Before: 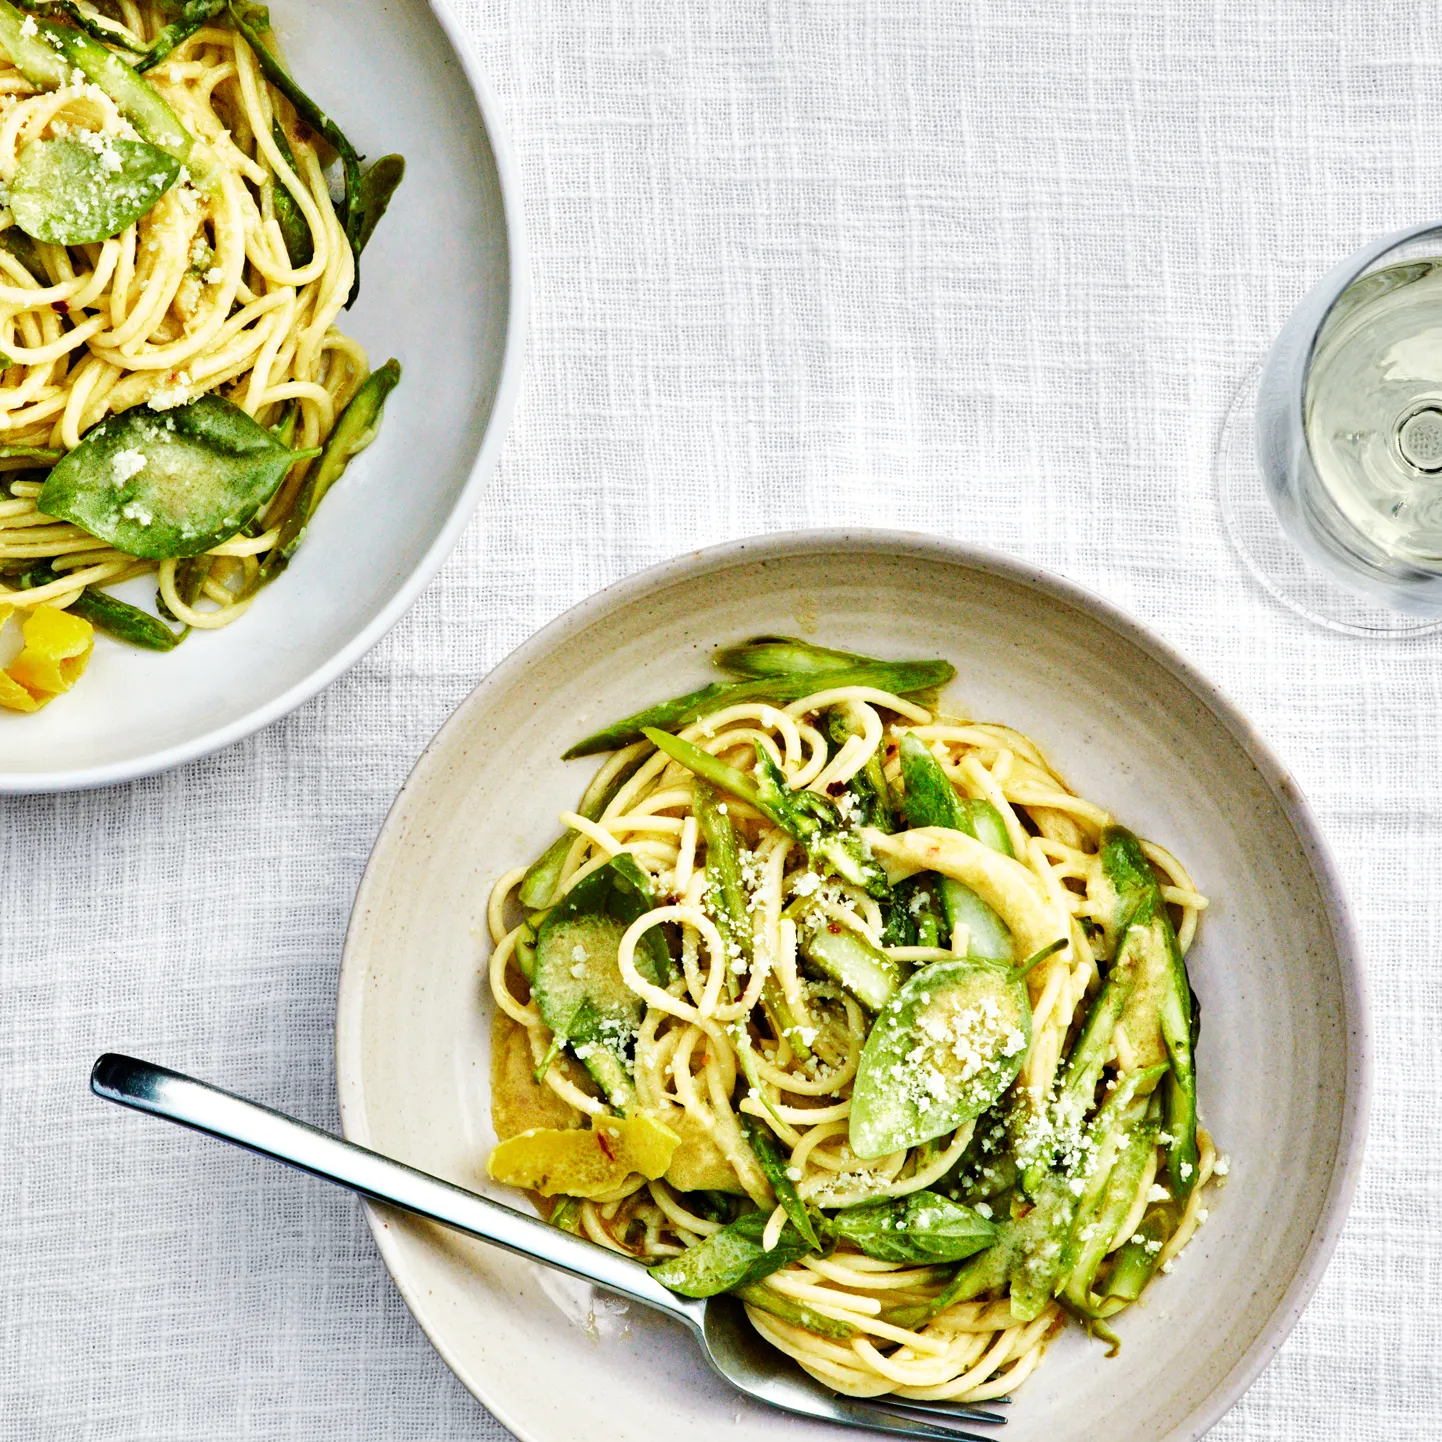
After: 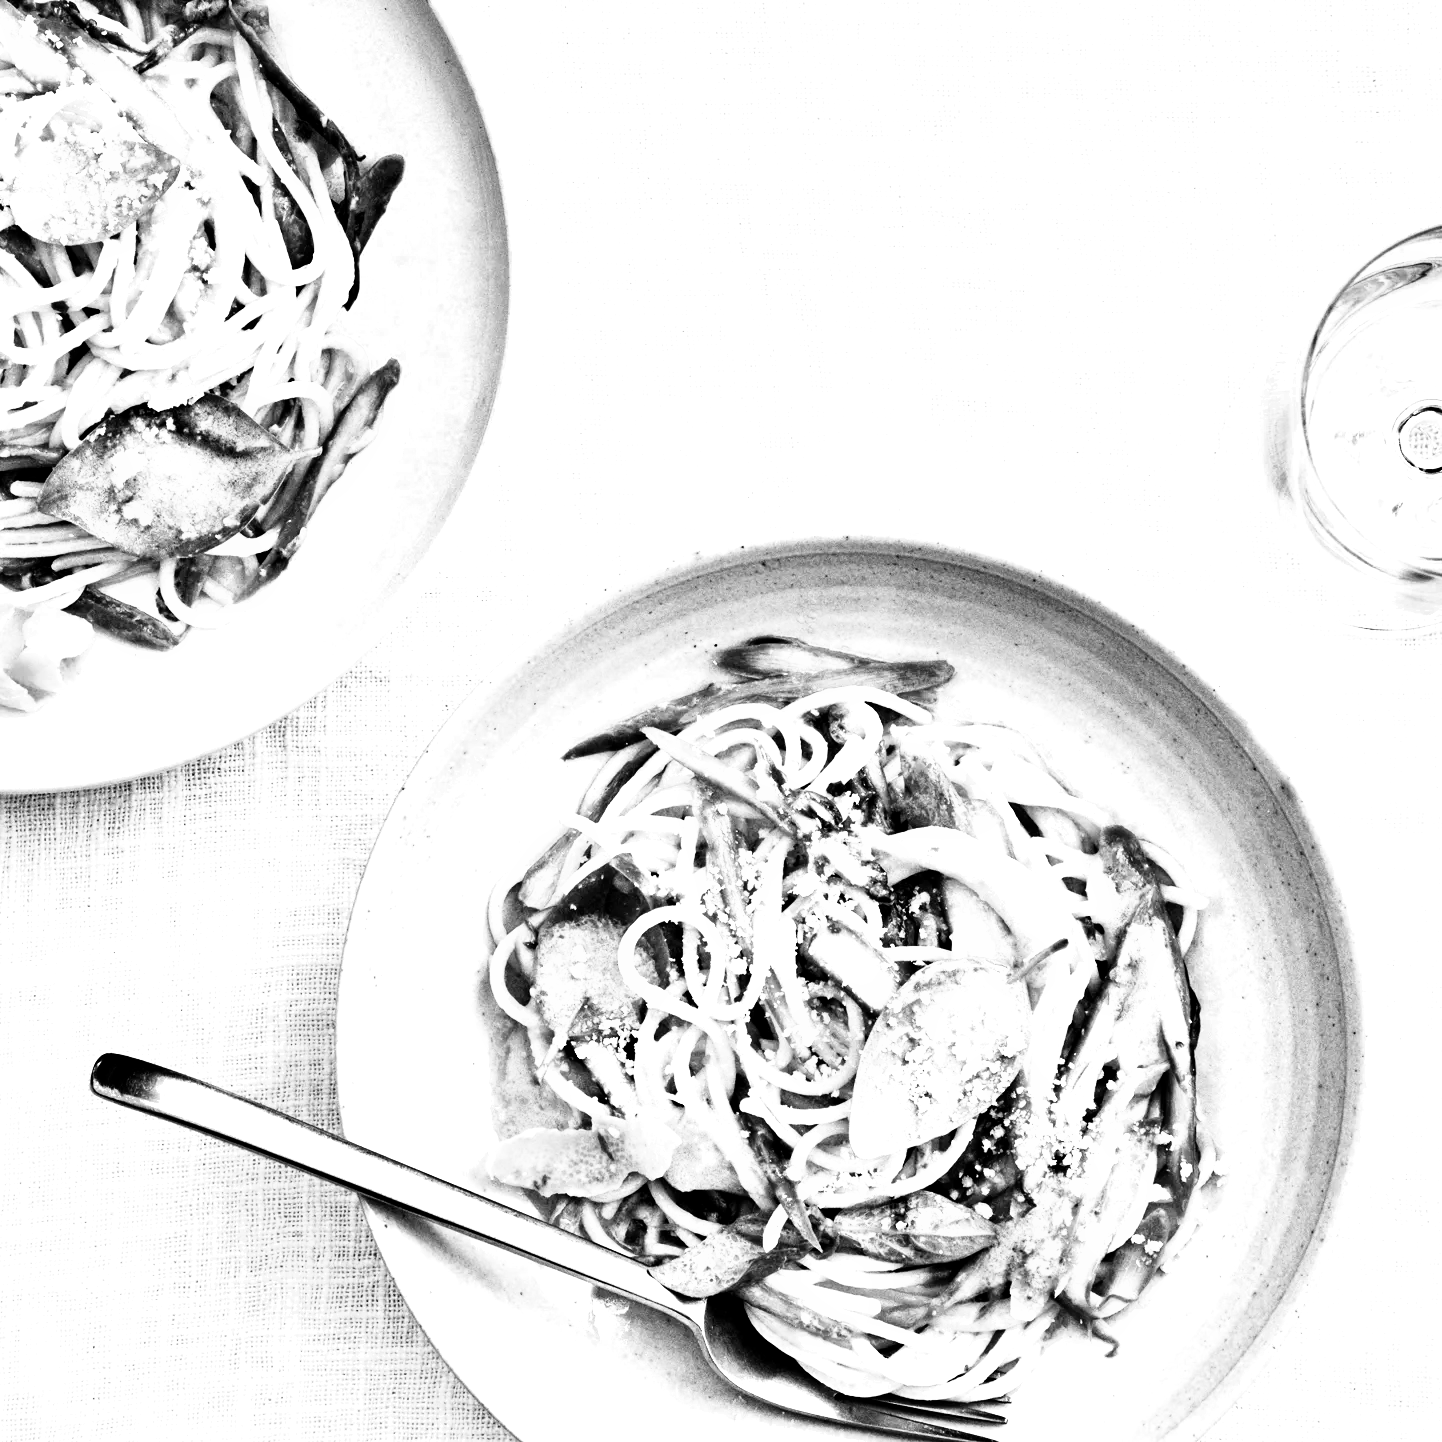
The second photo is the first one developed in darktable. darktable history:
monochrome: on, module defaults
local contrast: mode bilateral grid, contrast 20, coarseness 50, detail 120%, midtone range 0.2
color balance rgb: linear chroma grading › shadows -30%, linear chroma grading › global chroma 35%, perceptual saturation grading › global saturation 75%, perceptual saturation grading › shadows -30%, perceptual brilliance grading › highlights 75%, perceptual brilliance grading › shadows -30%, global vibrance 35%
exposure: exposure 0.178 EV, compensate exposure bias true, compensate highlight preservation false
filmic rgb: black relative exposure -7.65 EV, white relative exposure 4.56 EV, hardness 3.61, color science v6 (2022)
